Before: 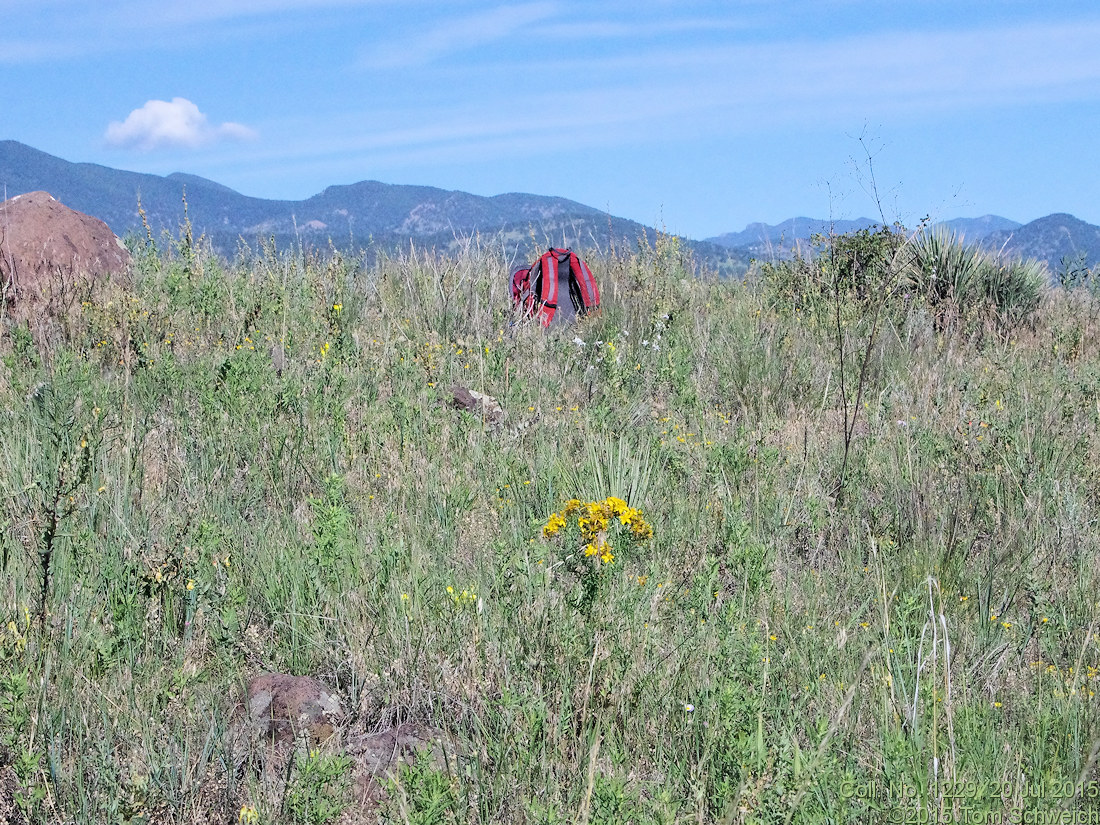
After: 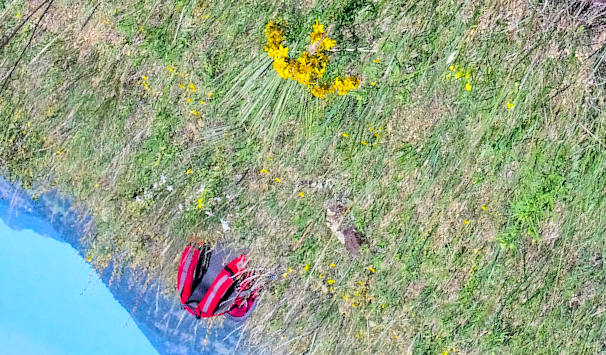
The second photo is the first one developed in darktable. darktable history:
local contrast: detail 130%
contrast brightness saturation: contrast 0.072, brightness 0.075, saturation 0.185
crop and rotate: angle 147.04°, left 9.165%, top 15.654%, right 4.572%, bottom 16.992%
color balance rgb: perceptual saturation grading › global saturation 30.72%, global vibrance 20%
